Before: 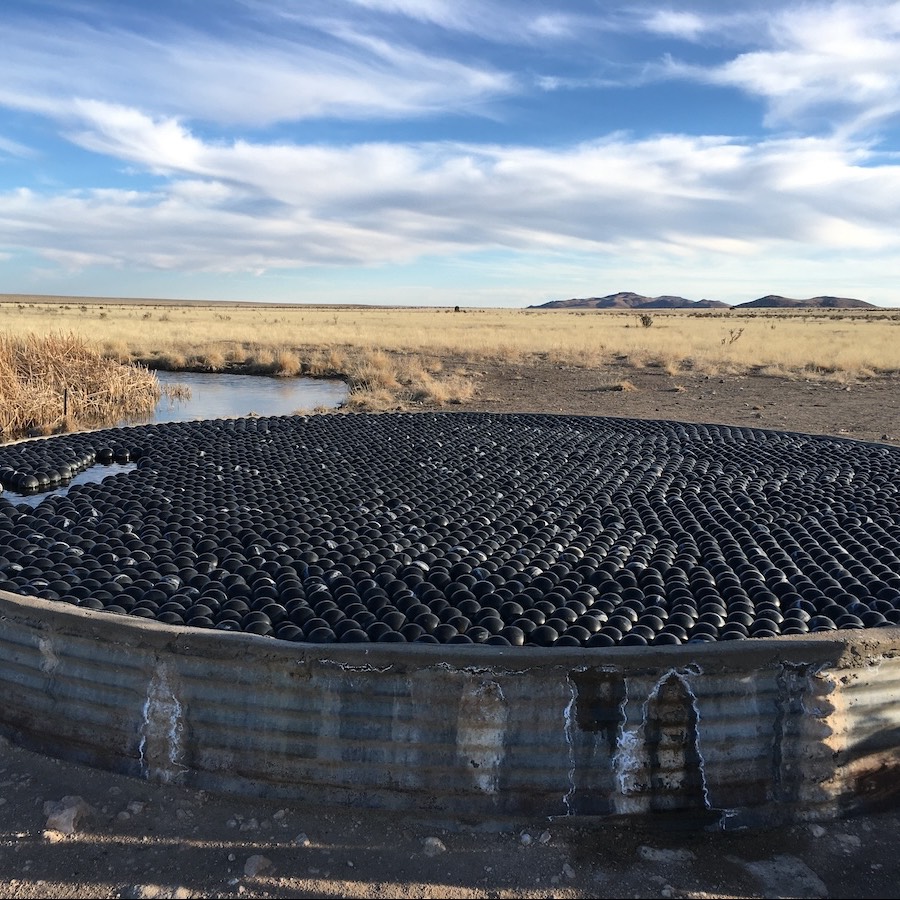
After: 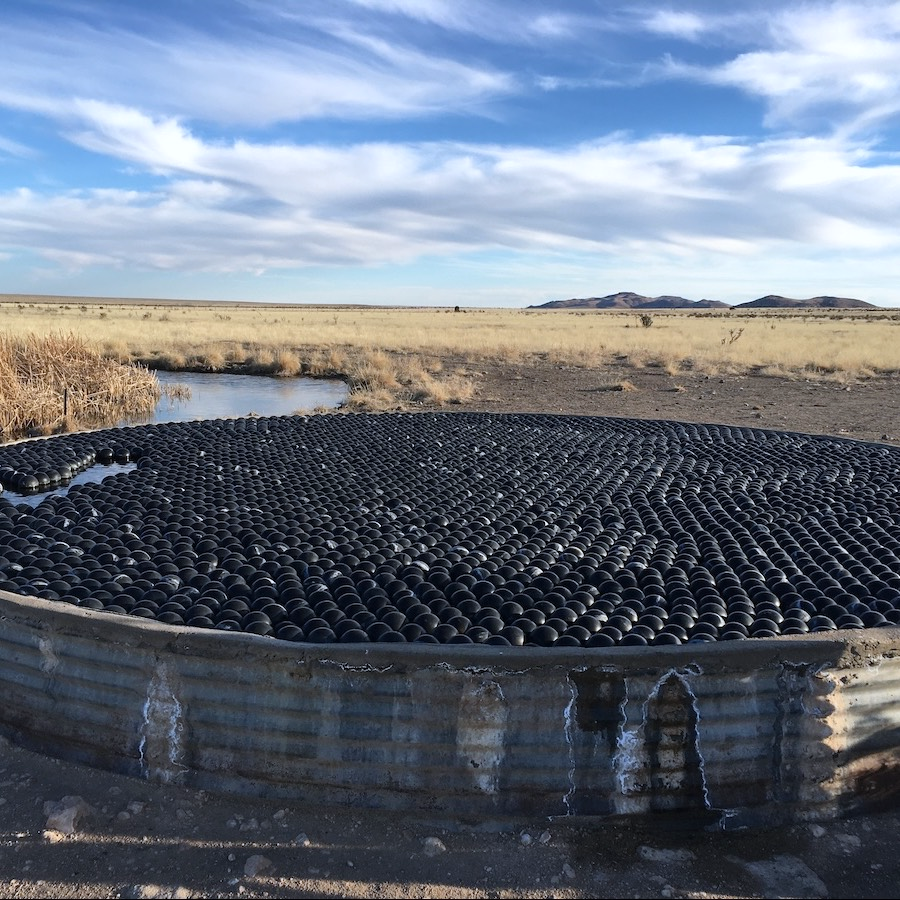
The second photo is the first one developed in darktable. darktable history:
white balance: red 0.976, blue 1.04
exposure: exposure 0 EV, compensate highlight preservation false
